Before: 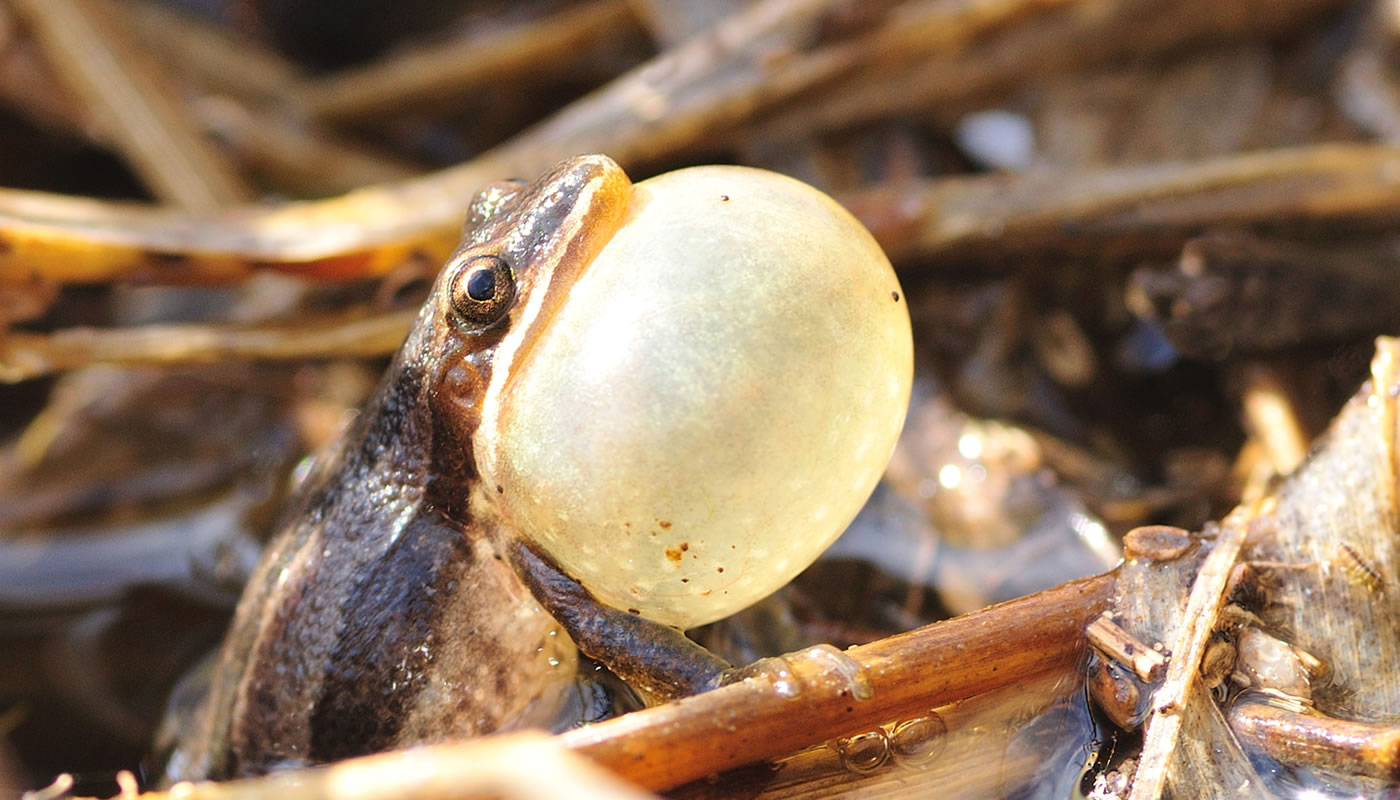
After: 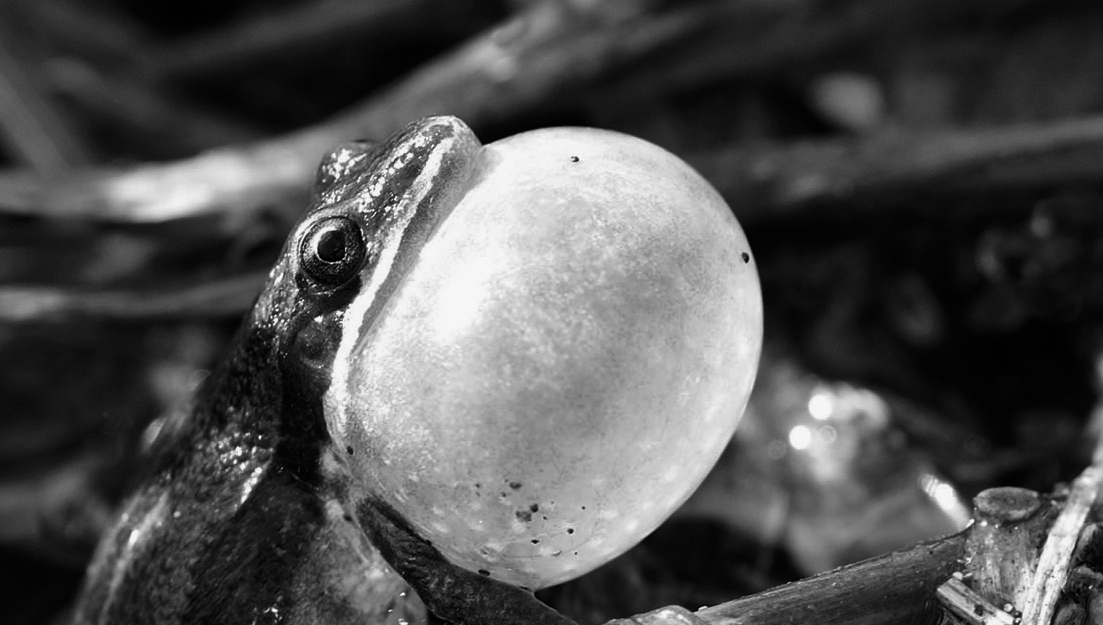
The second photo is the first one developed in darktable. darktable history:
crop and rotate: left 10.77%, top 5.1%, right 10.41%, bottom 16.76%
contrast brightness saturation: contrast -0.03, brightness -0.59, saturation -1
